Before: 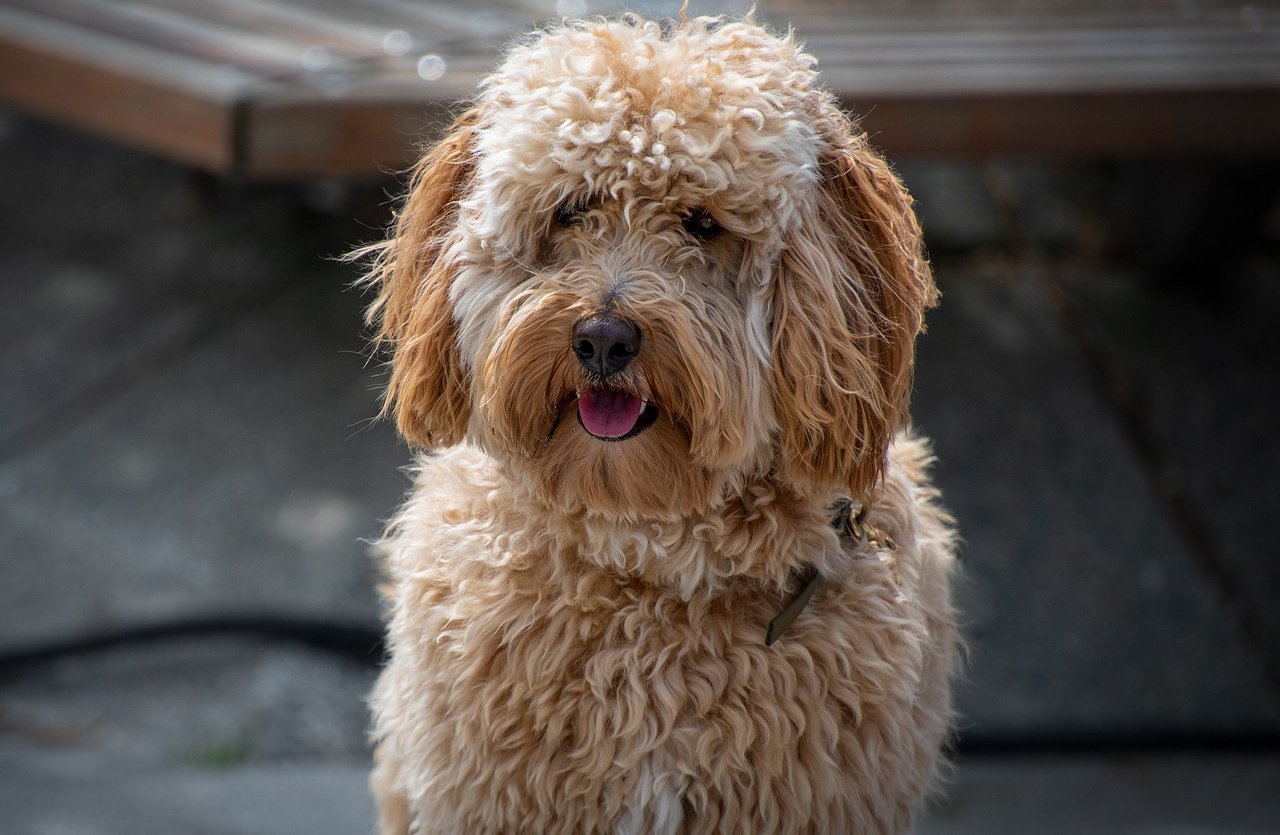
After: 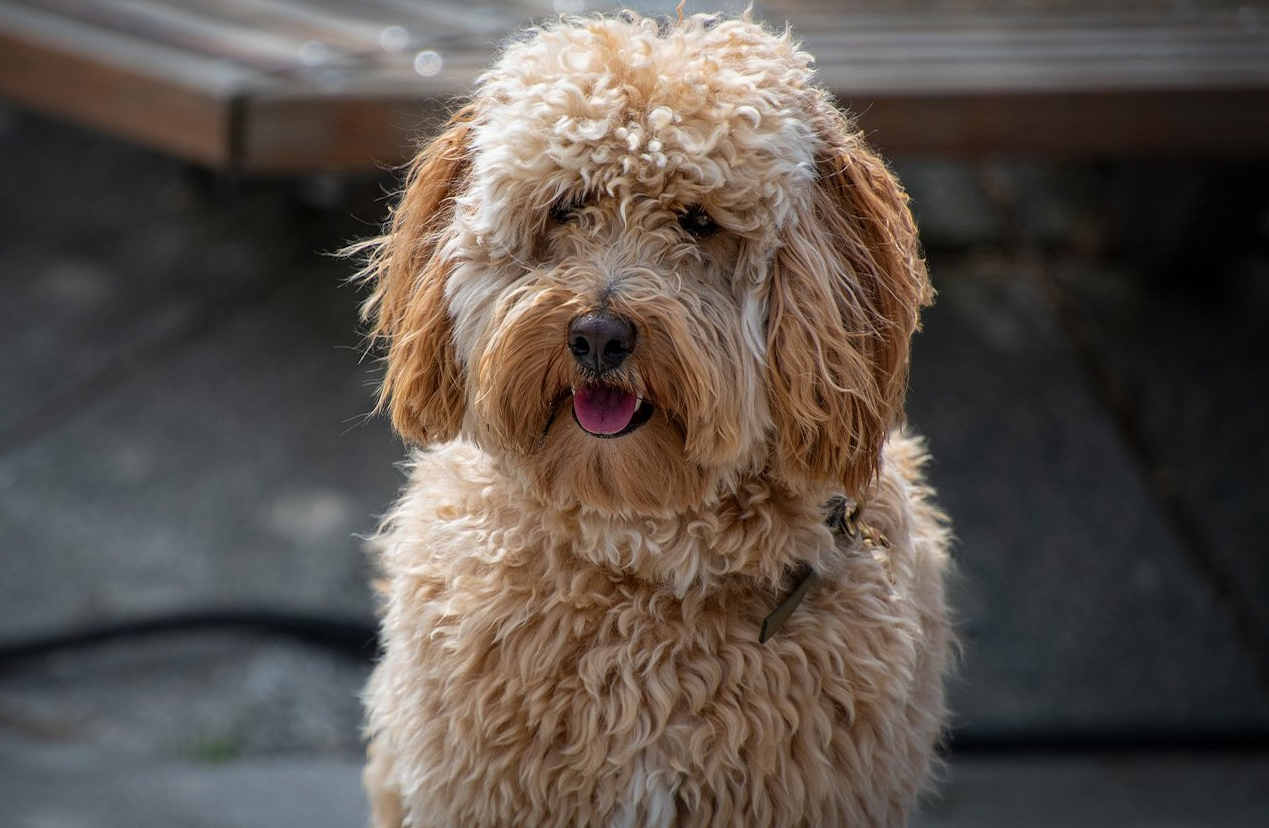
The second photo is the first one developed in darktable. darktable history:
crop and rotate: angle -0.309°
